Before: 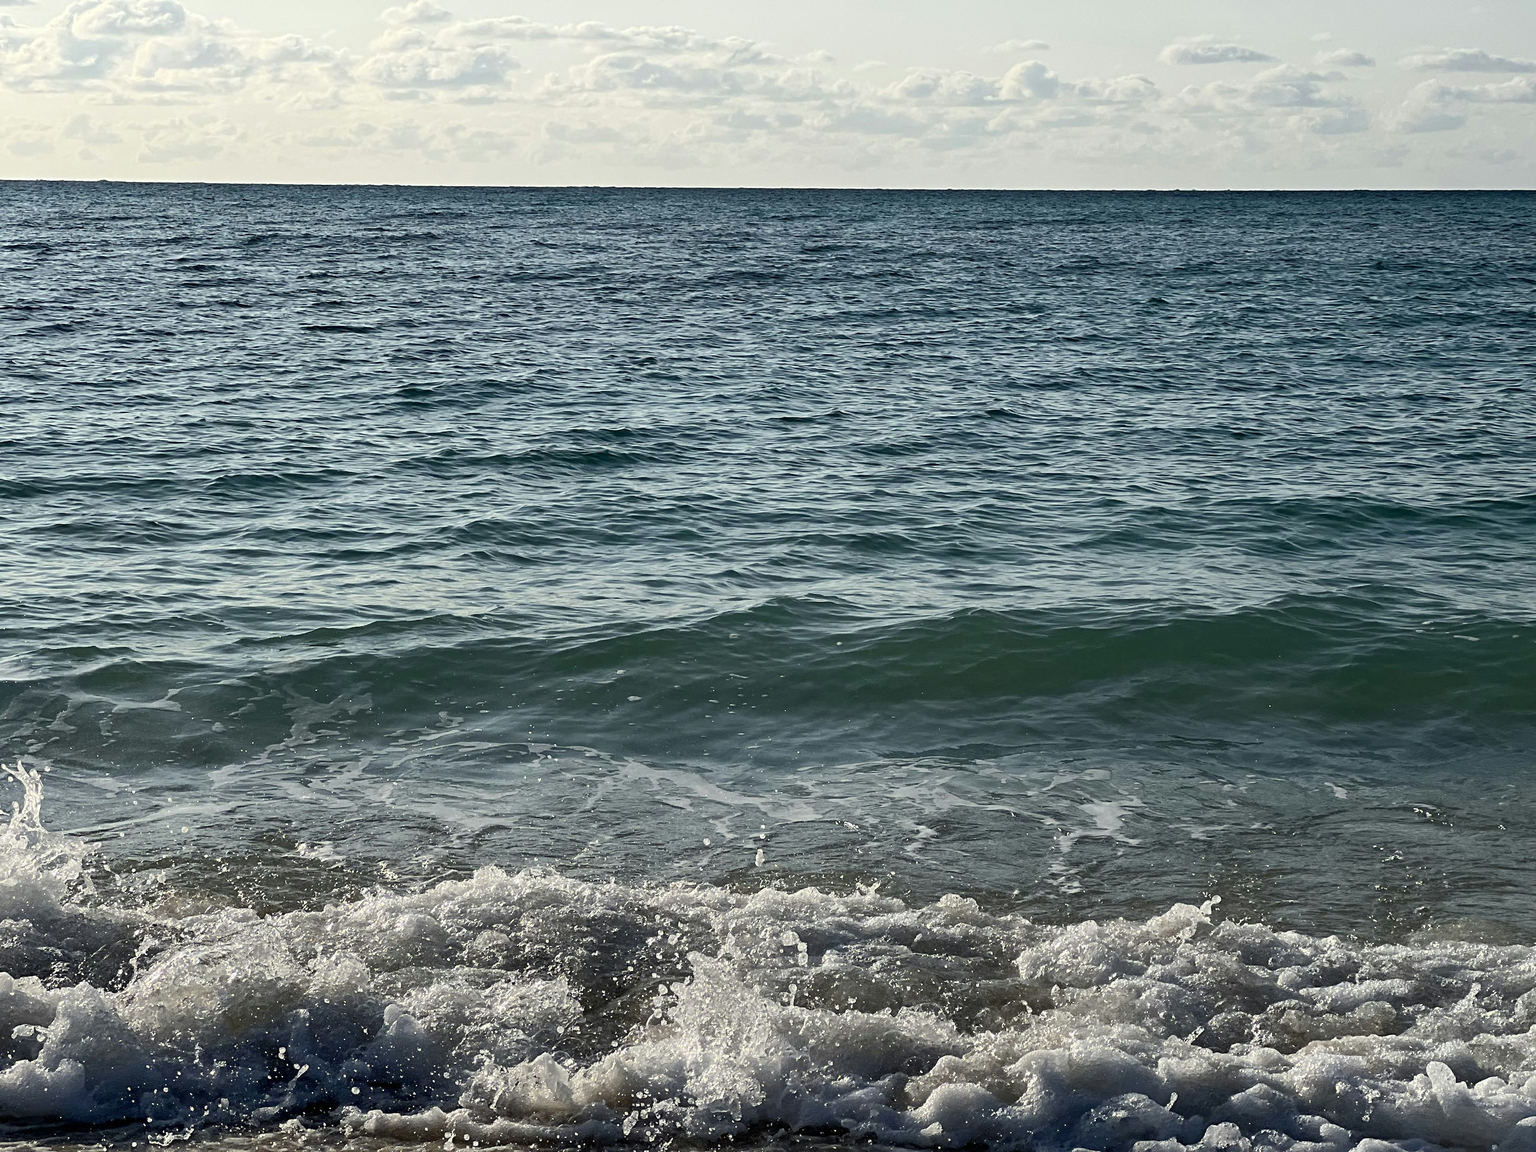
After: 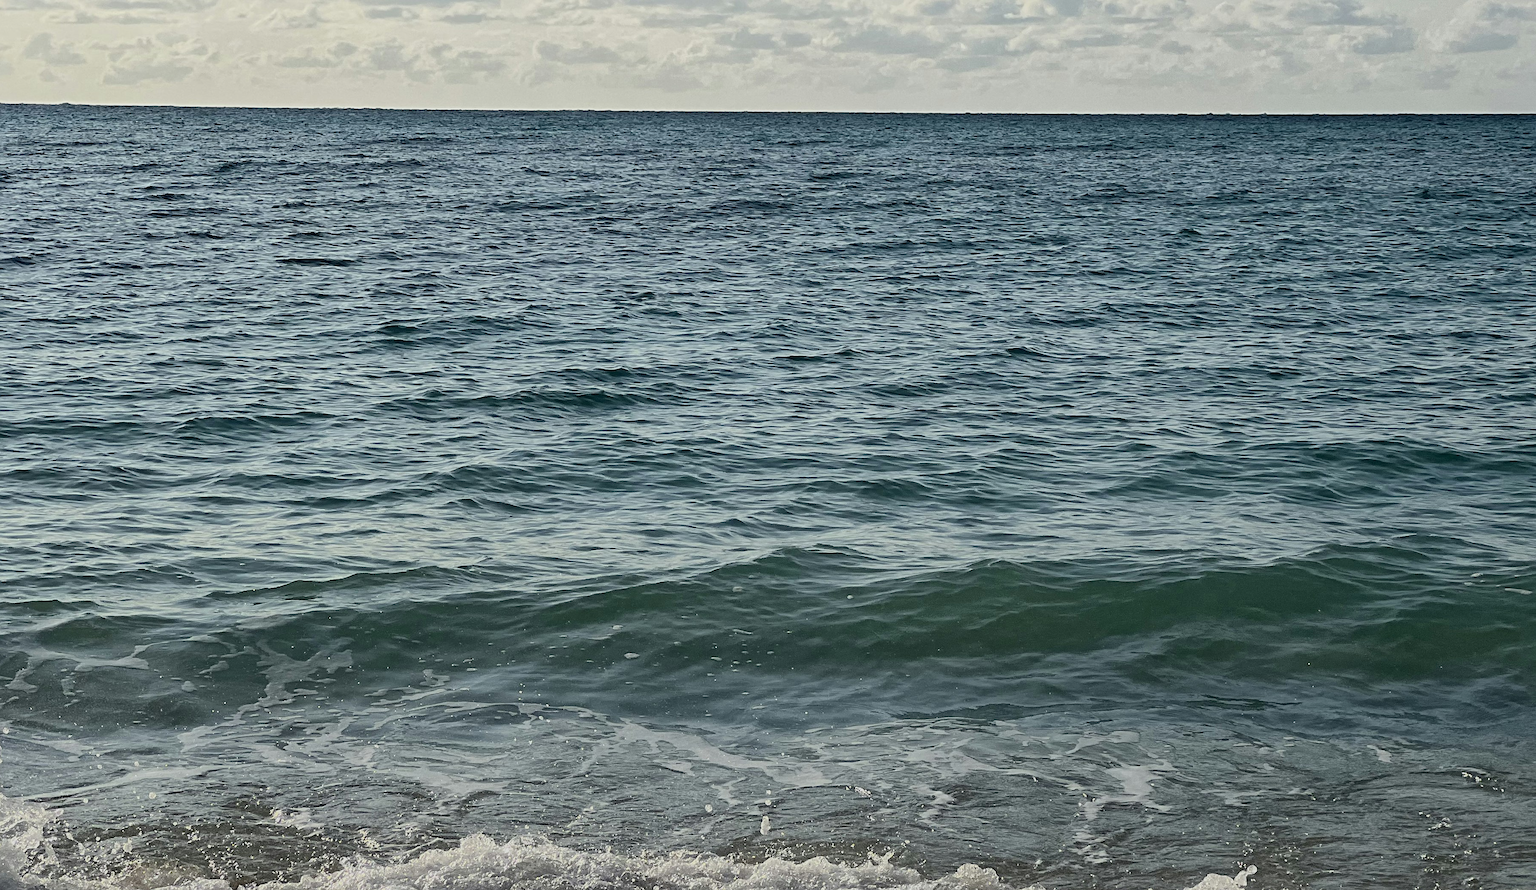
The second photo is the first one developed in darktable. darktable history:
sharpen: radius 1
tone equalizer: on, module defaults
global tonemap: drago (1, 100), detail 1
crop: left 2.737%, top 7.287%, right 3.421%, bottom 20.179%
